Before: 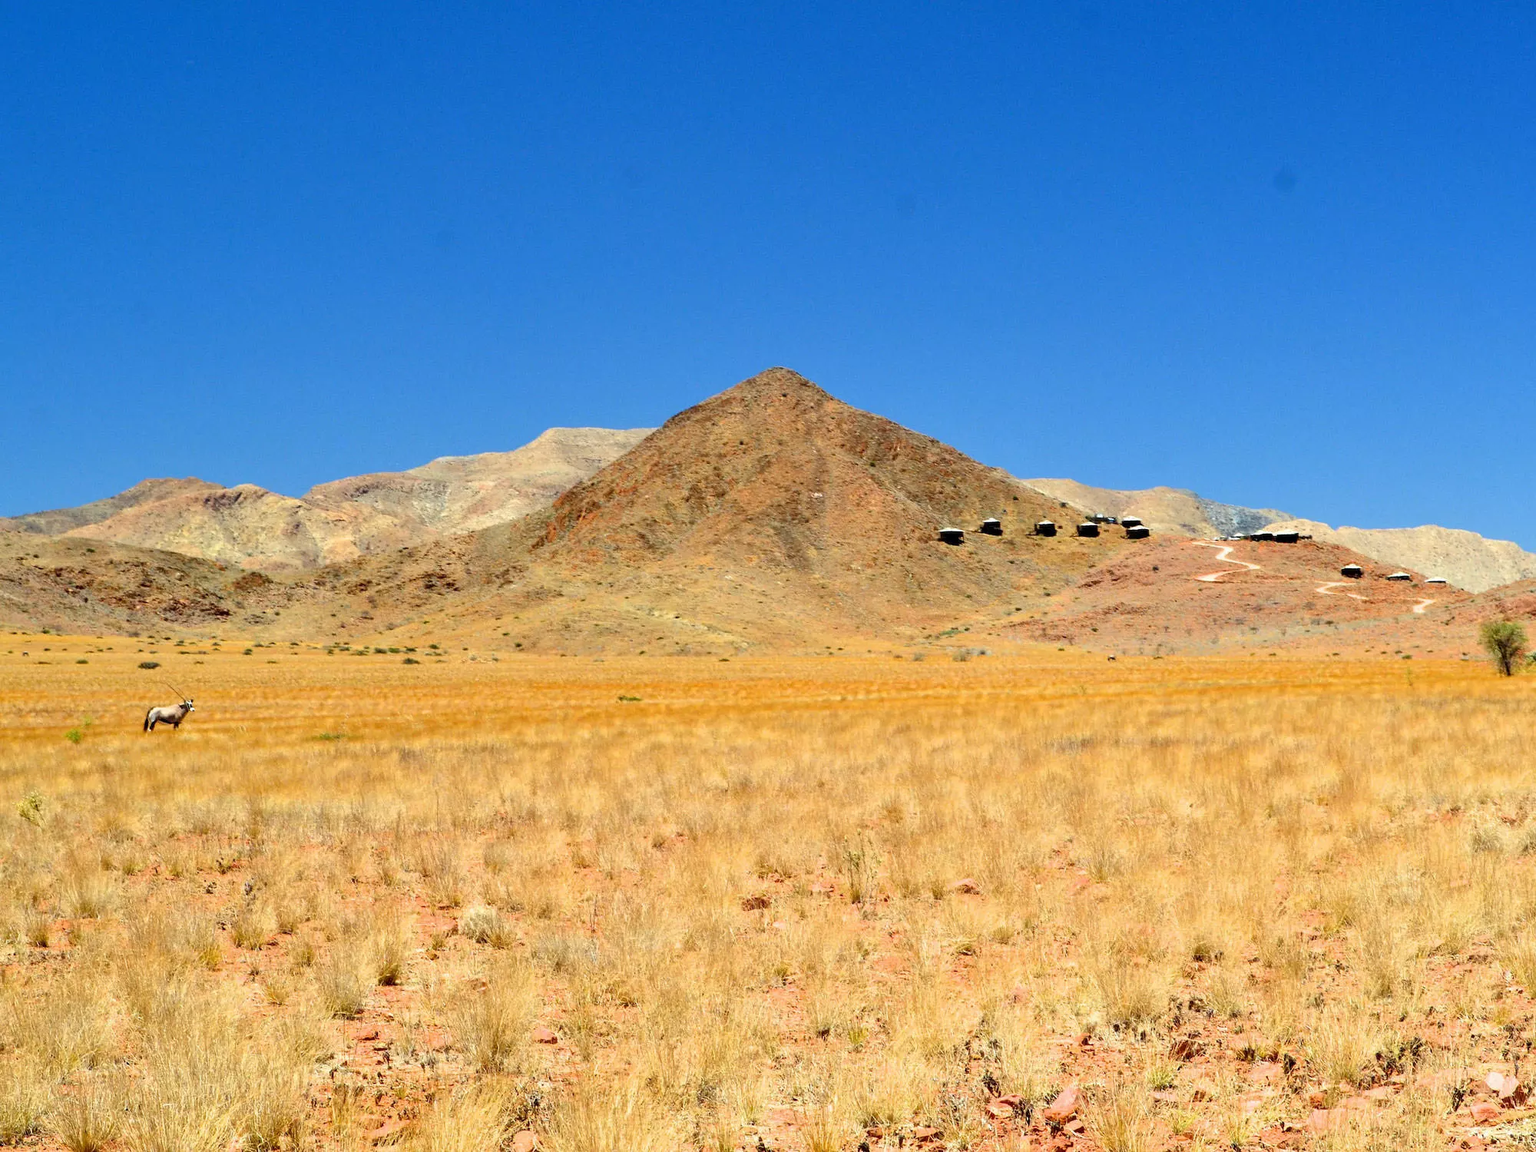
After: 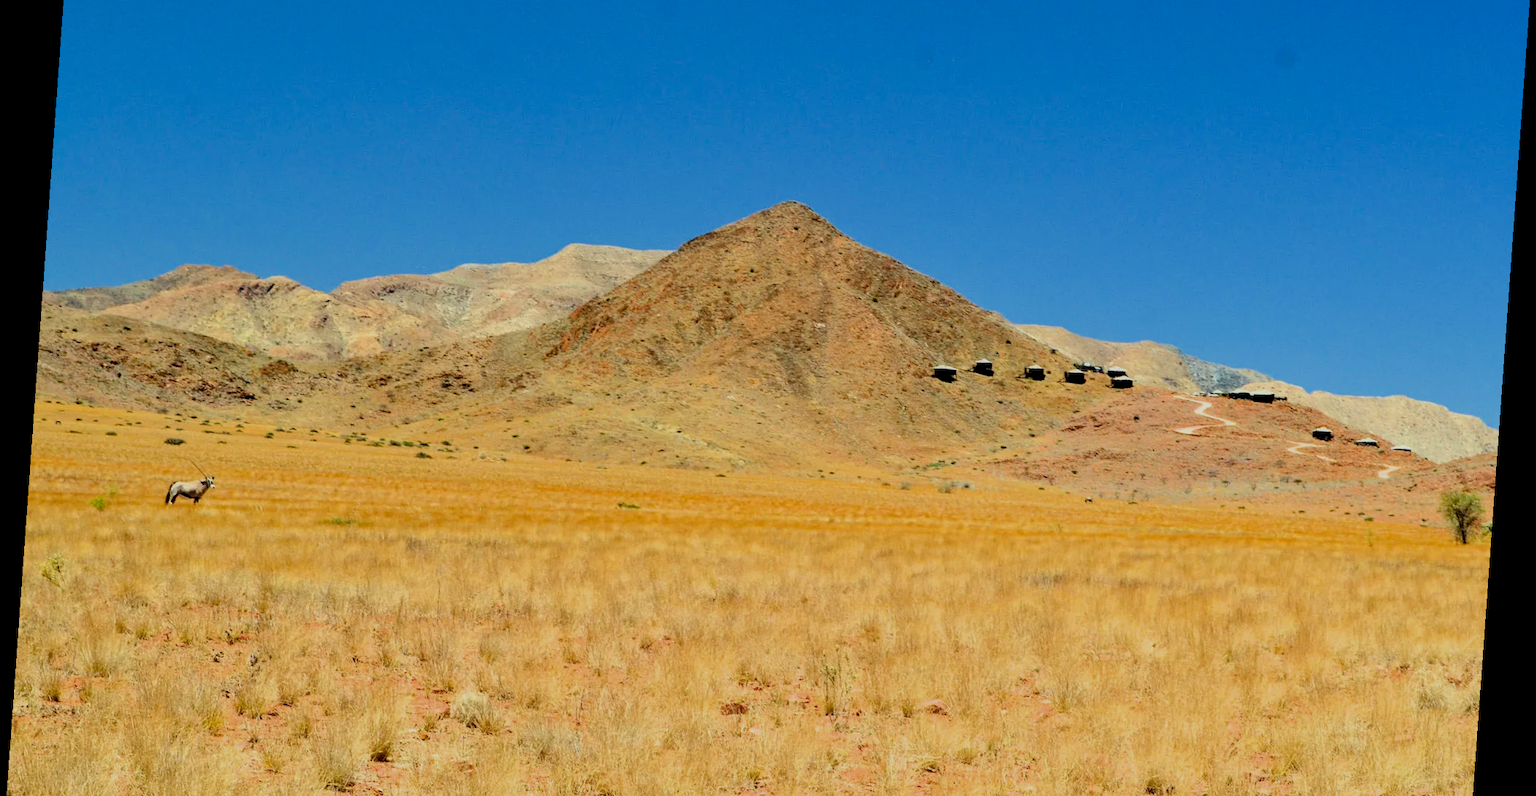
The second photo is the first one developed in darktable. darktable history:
crop: top 16.727%, bottom 16.727%
exposure: exposure -0.021 EV, compensate highlight preservation false
color balance: mode lift, gamma, gain (sRGB), lift [1.04, 1, 1, 0.97], gamma [1.01, 1, 1, 0.97], gain [0.96, 1, 1, 0.97]
haze removal: compatibility mode true, adaptive false
local contrast: highlights 100%, shadows 100%, detail 120%, midtone range 0.2
filmic rgb: black relative exposure -8.42 EV, white relative exposure 4.68 EV, hardness 3.82, color science v6 (2022)
rotate and perspective: rotation 4.1°, automatic cropping off
